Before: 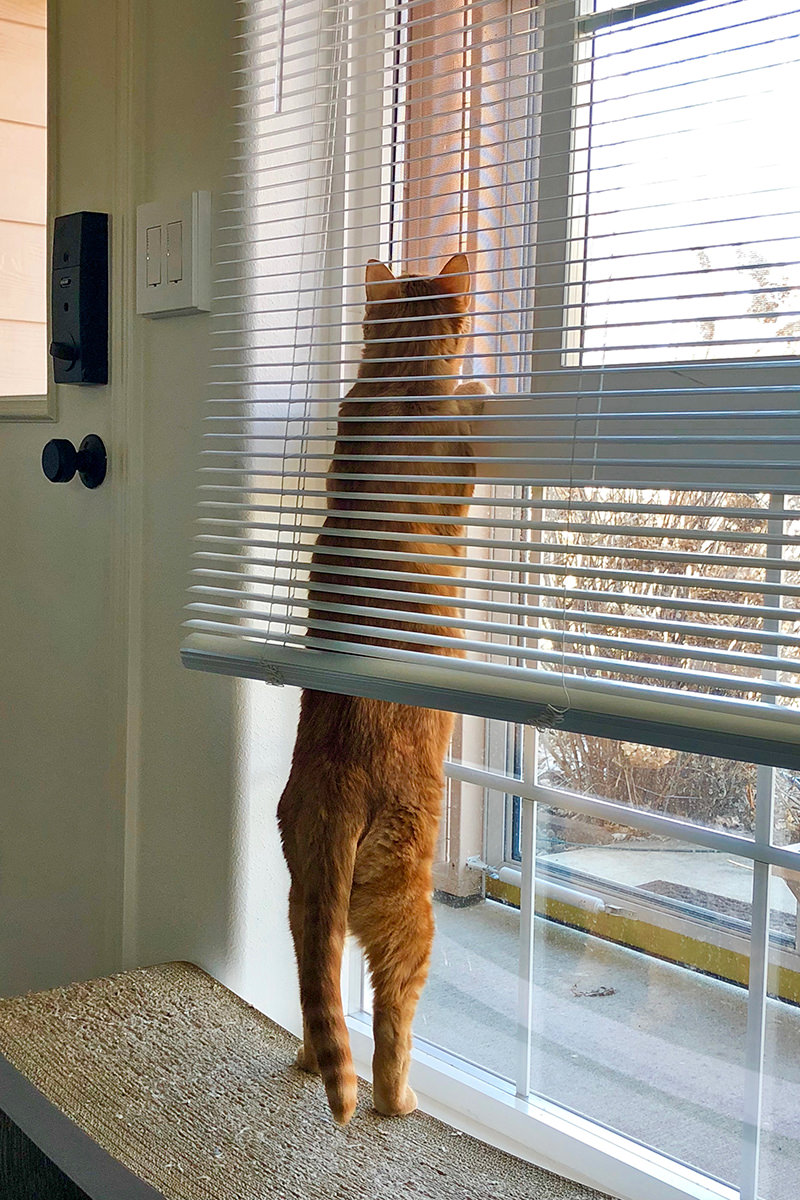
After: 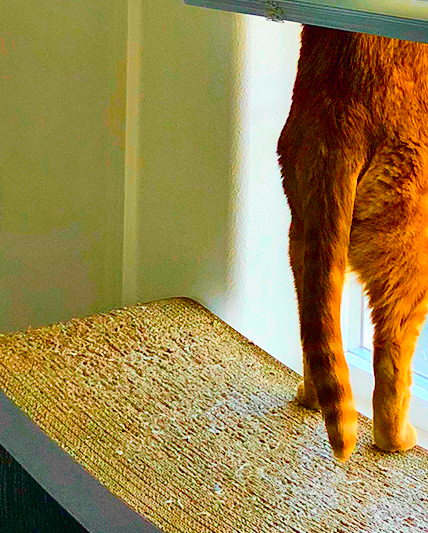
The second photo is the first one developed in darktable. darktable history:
tone curve: curves: ch0 [(0, 0.014) (0.12, 0.096) (0.386, 0.49) (0.54, 0.684) (0.751, 0.855) (0.89, 0.943) (0.998, 0.989)]; ch1 [(0, 0) (0.133, 0.099) (0.437, 0.41) (0.5, 0.5) (0.517, 0.536) (0.548, 0.575) (0.582, 0.639) (0.627, 0.692) (0.836, 0.868) (1, 1)]; ch2 [(0, 0) (0.374, 0.341) (0.456, 0.443) (0.478, 0.49) (0.501, 0.5) (0.528, 0.538) (0.55, 0.6) (0.572, 0.633) (0.702, 0.775) (1, 1)], color space Lab, independent channels, preserve colors none
color balance rgb: white fulcrum 1.02 EV, perceptual saturation grading › global saturation 29.375%, global vibrance 50.124%
crop and rotate: top 55.334%, right 46.393%, bottom 0.191%
exposure: compensate exposure bias true, compensate highlight preservation false
